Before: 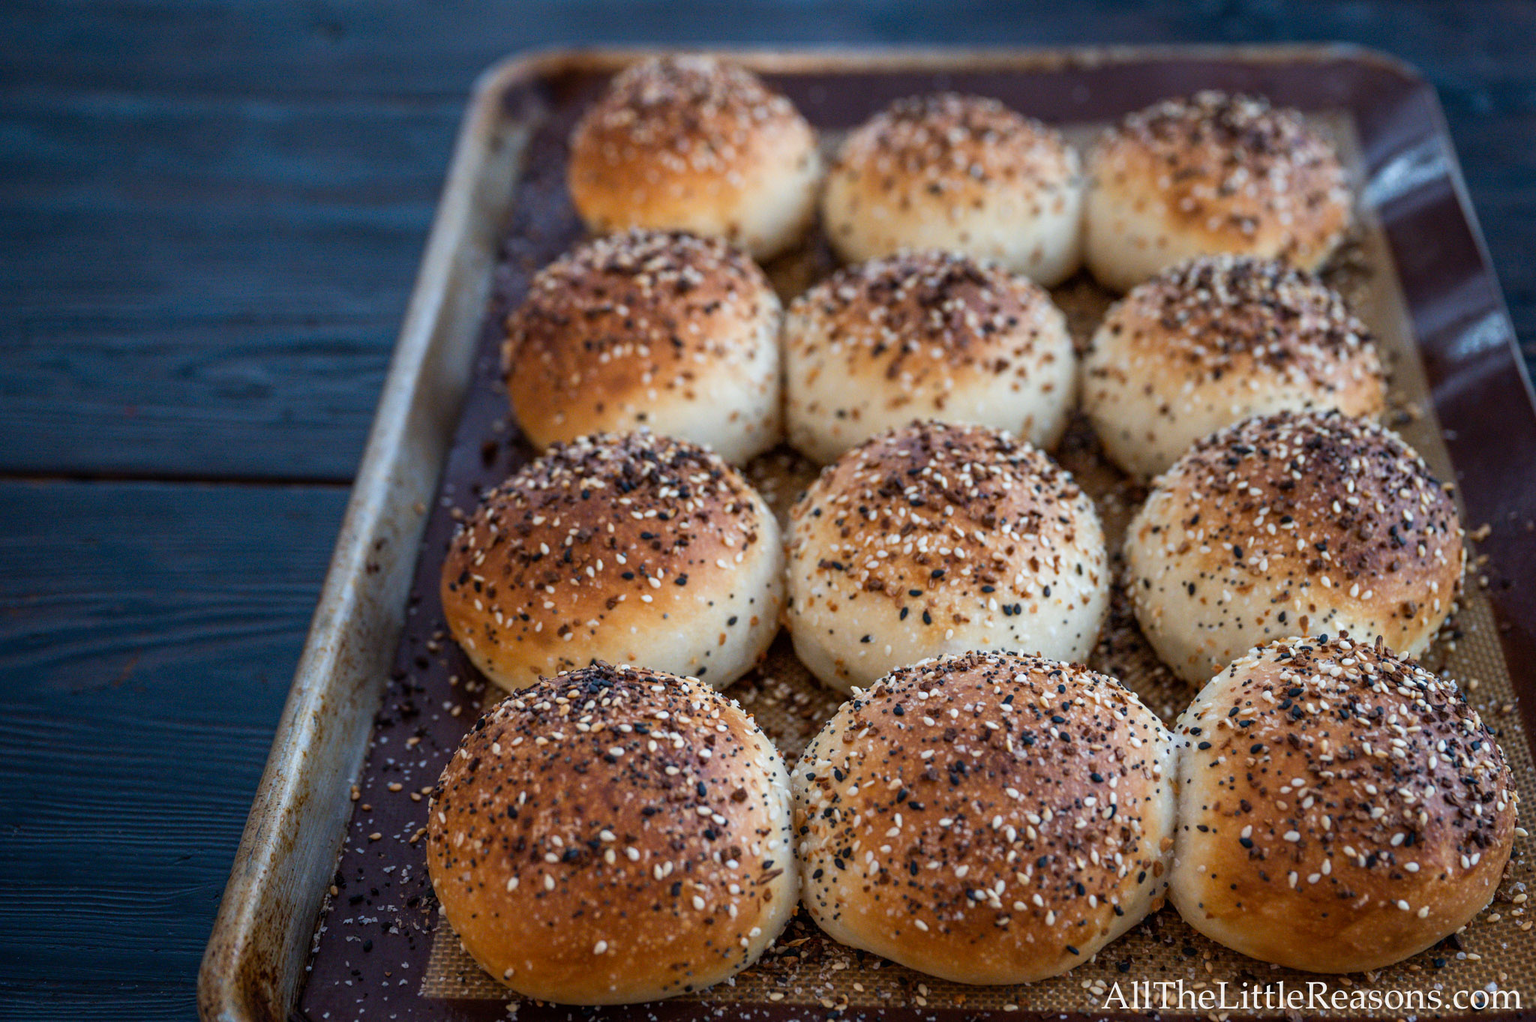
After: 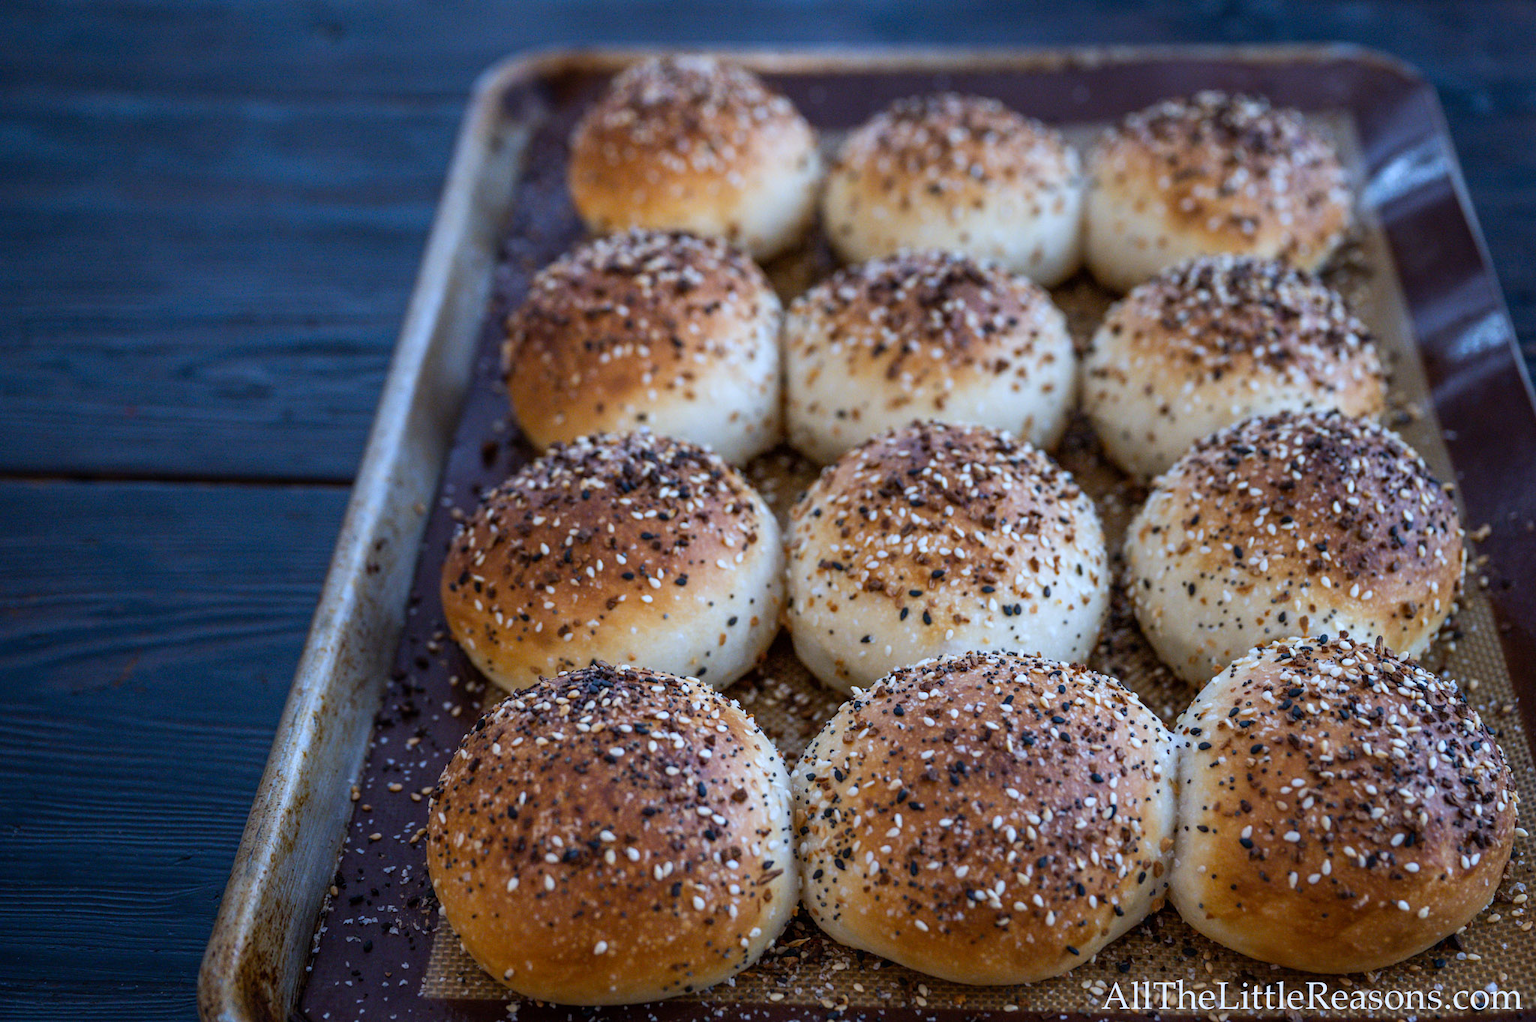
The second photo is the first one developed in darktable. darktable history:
white balance: red 0.926, green 1.003, blue 1.133
